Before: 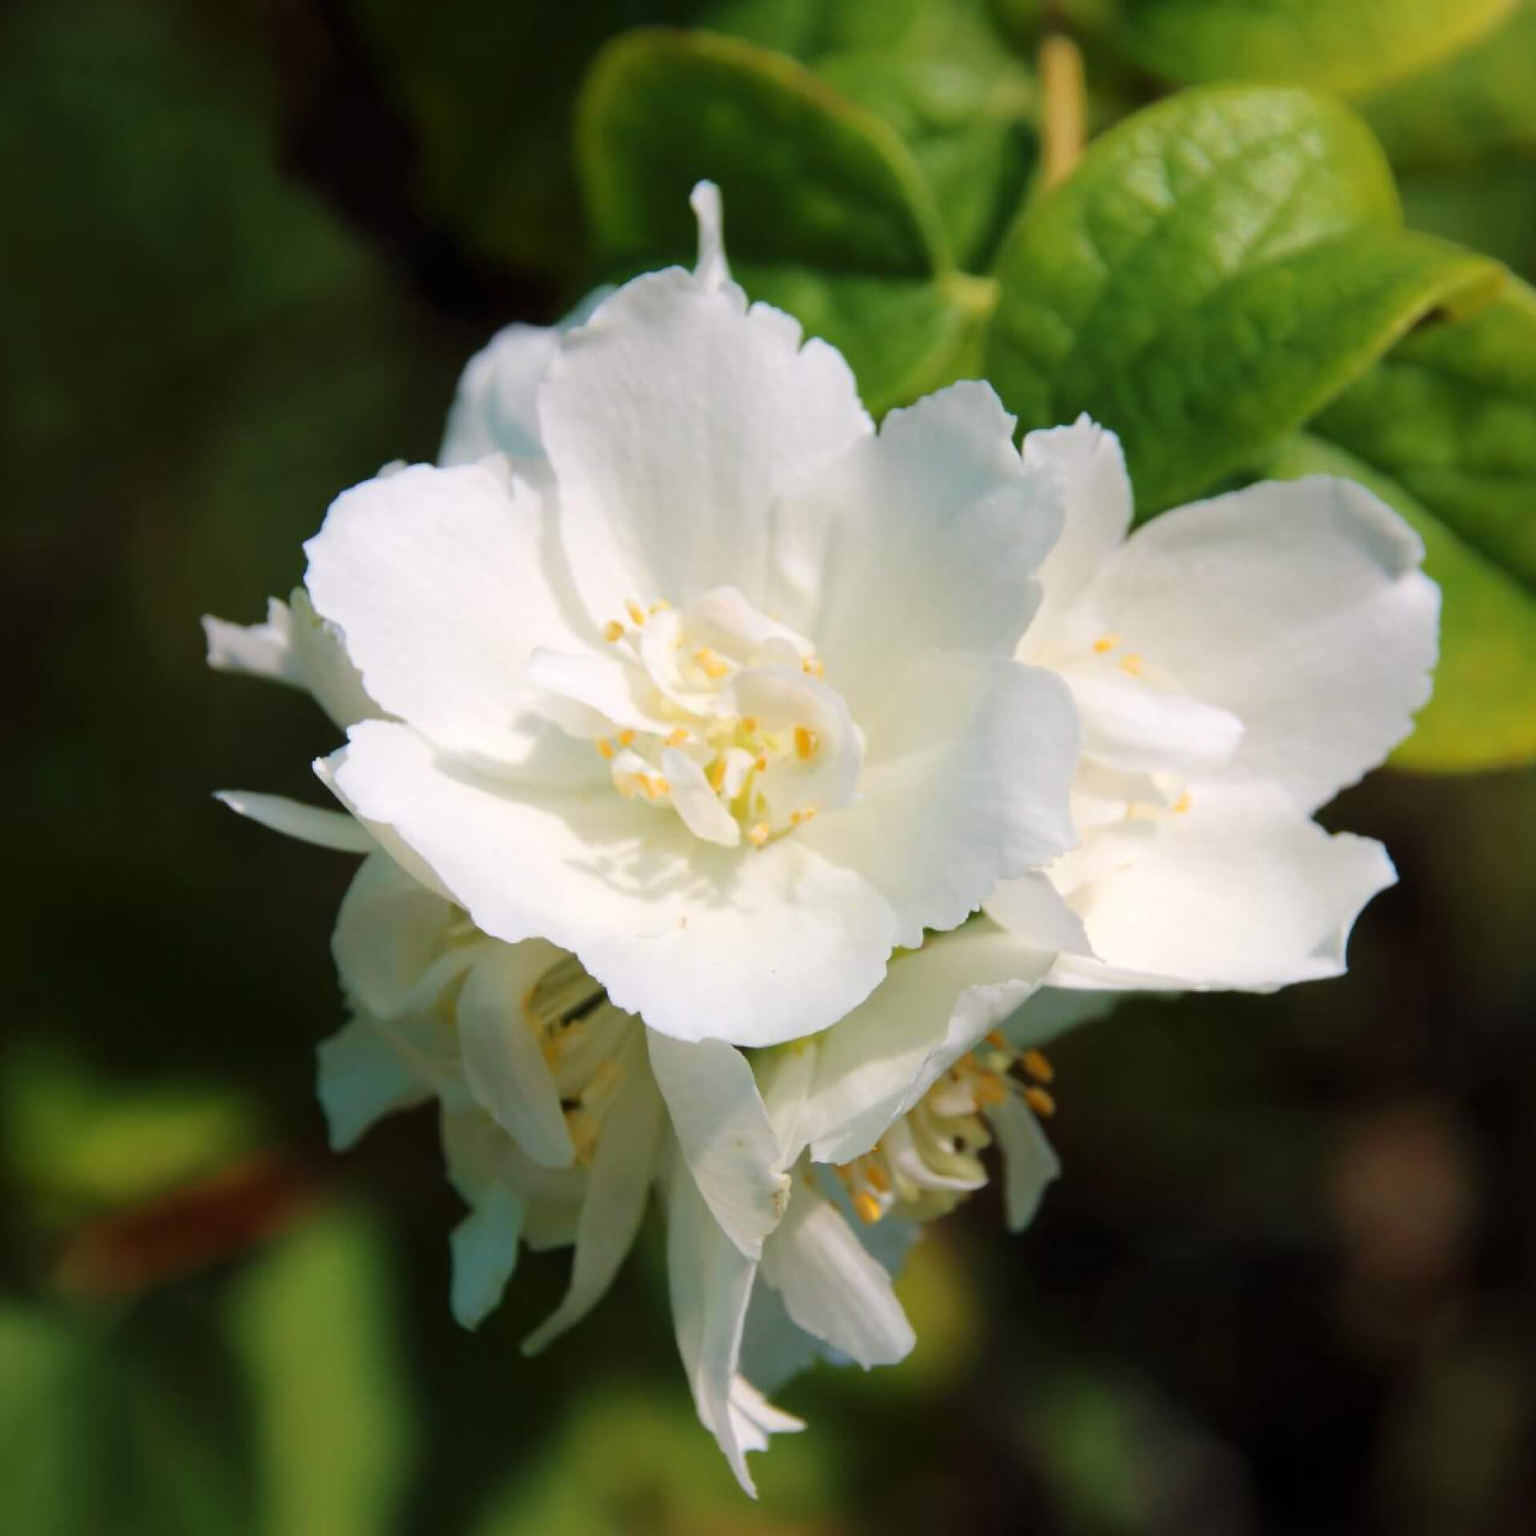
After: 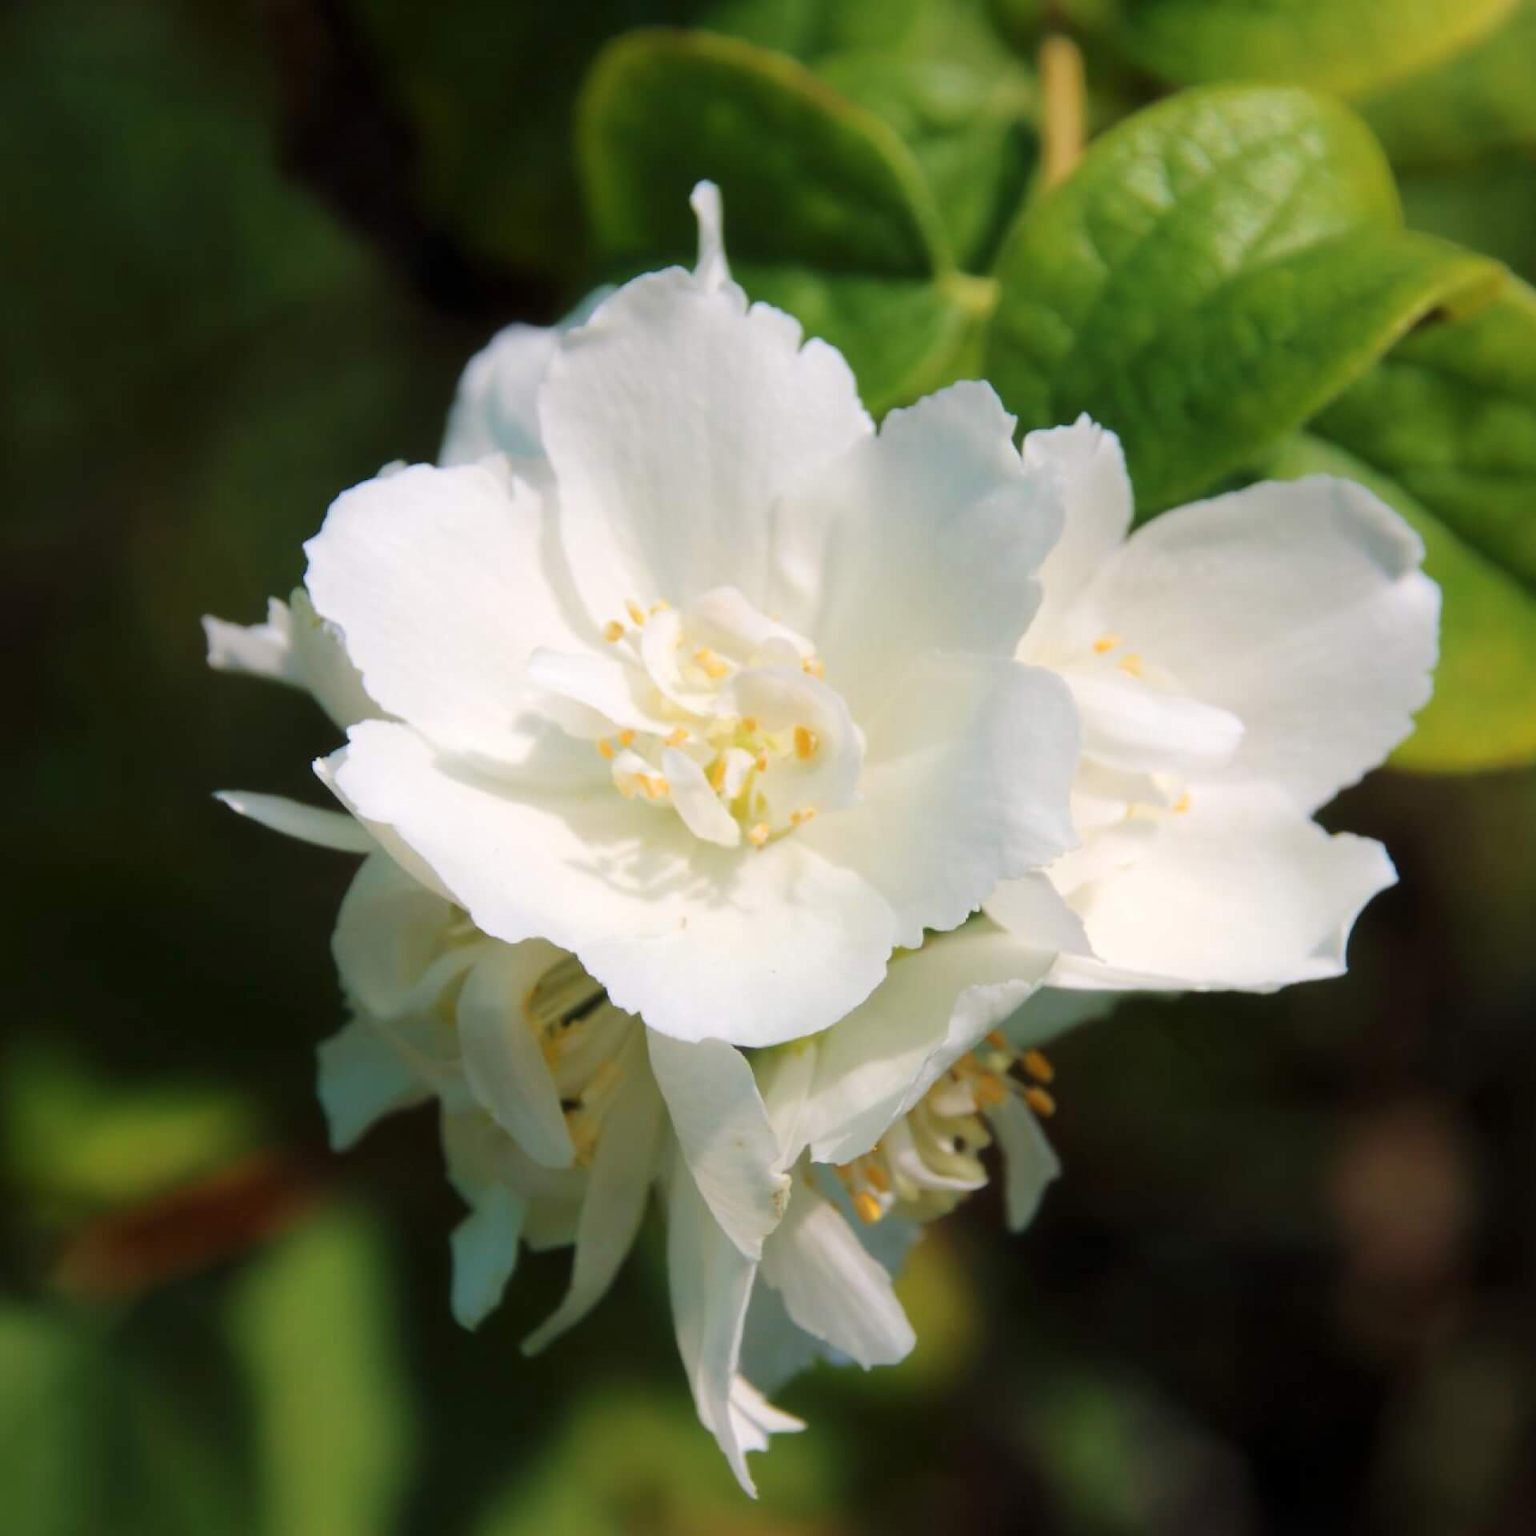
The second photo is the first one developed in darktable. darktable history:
haze removal: strength -0.103, adaptive false
